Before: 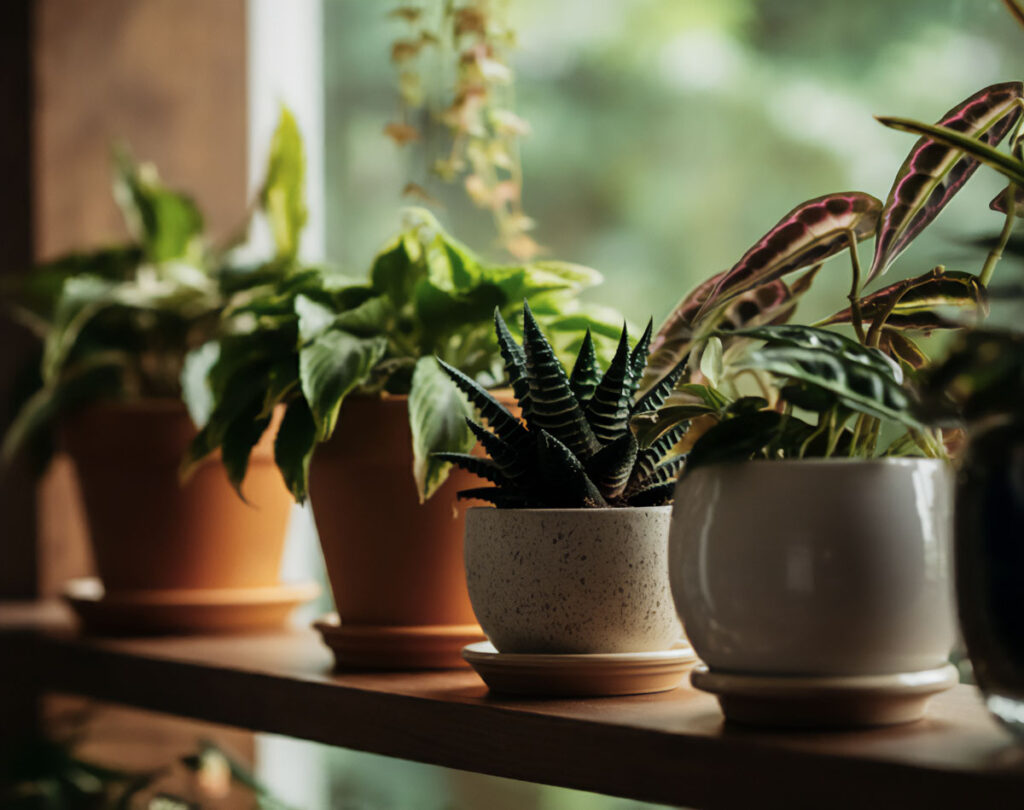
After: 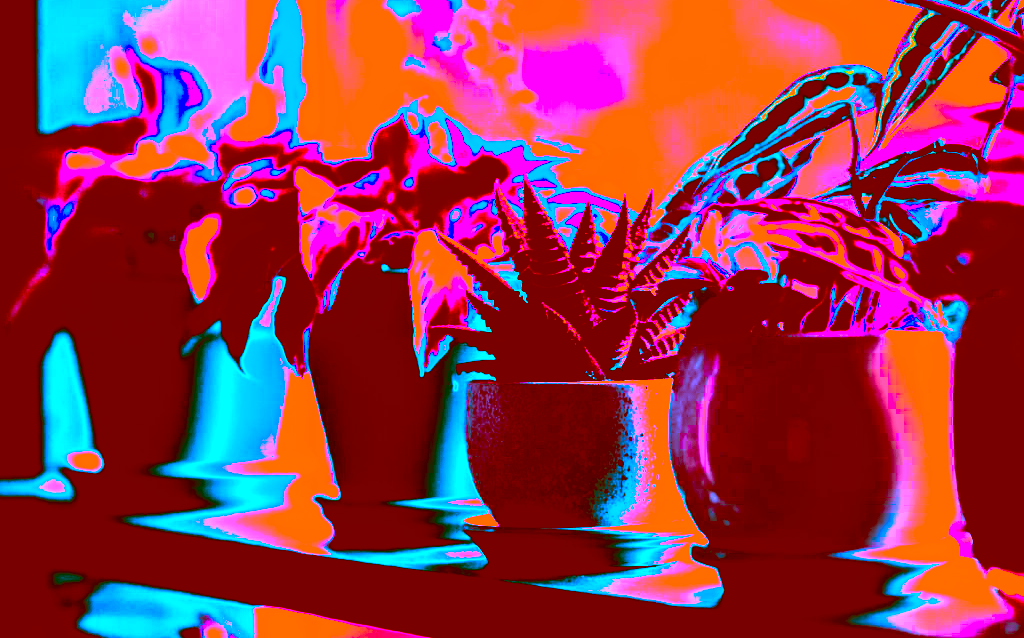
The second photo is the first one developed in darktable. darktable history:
crop and rotate: top 15.737%, bottom 5.398%
color balance rgb: perceptual saturation grading › global saturation 30.549%, global vibrance 20%
tone curve: curves: ch0 [(0, 0) (0.003, 0) (0.011, 0.001) (0.025, 0.003) (0.044, 0.003) (0.069, 0.006) (0.1, 0.009) (0.136, 0.014) (0.177, 0.029) (0.224, 0.061) (0.277, 0.127) (0.335, 0.218) (0.399, 0.38) (0.468, 0.588) (0.543, 0.809) (0.623, 0.947) (0.709, 0.987) (0.801, 0.99) (0.898, 0.99) (1, 1)], preserve colors none
base curve: curves: ch0 [(0, 0) (0.028, 0.03) (0.121, 0.232) (0.46, 0.748) (0.859, 0.968) (1, 1)], preserve colors none
color correction: highlights a* -39.03, highlights b* -39.64, shadows a* -39.93, shadows b* -39.78, saturation -2.95
